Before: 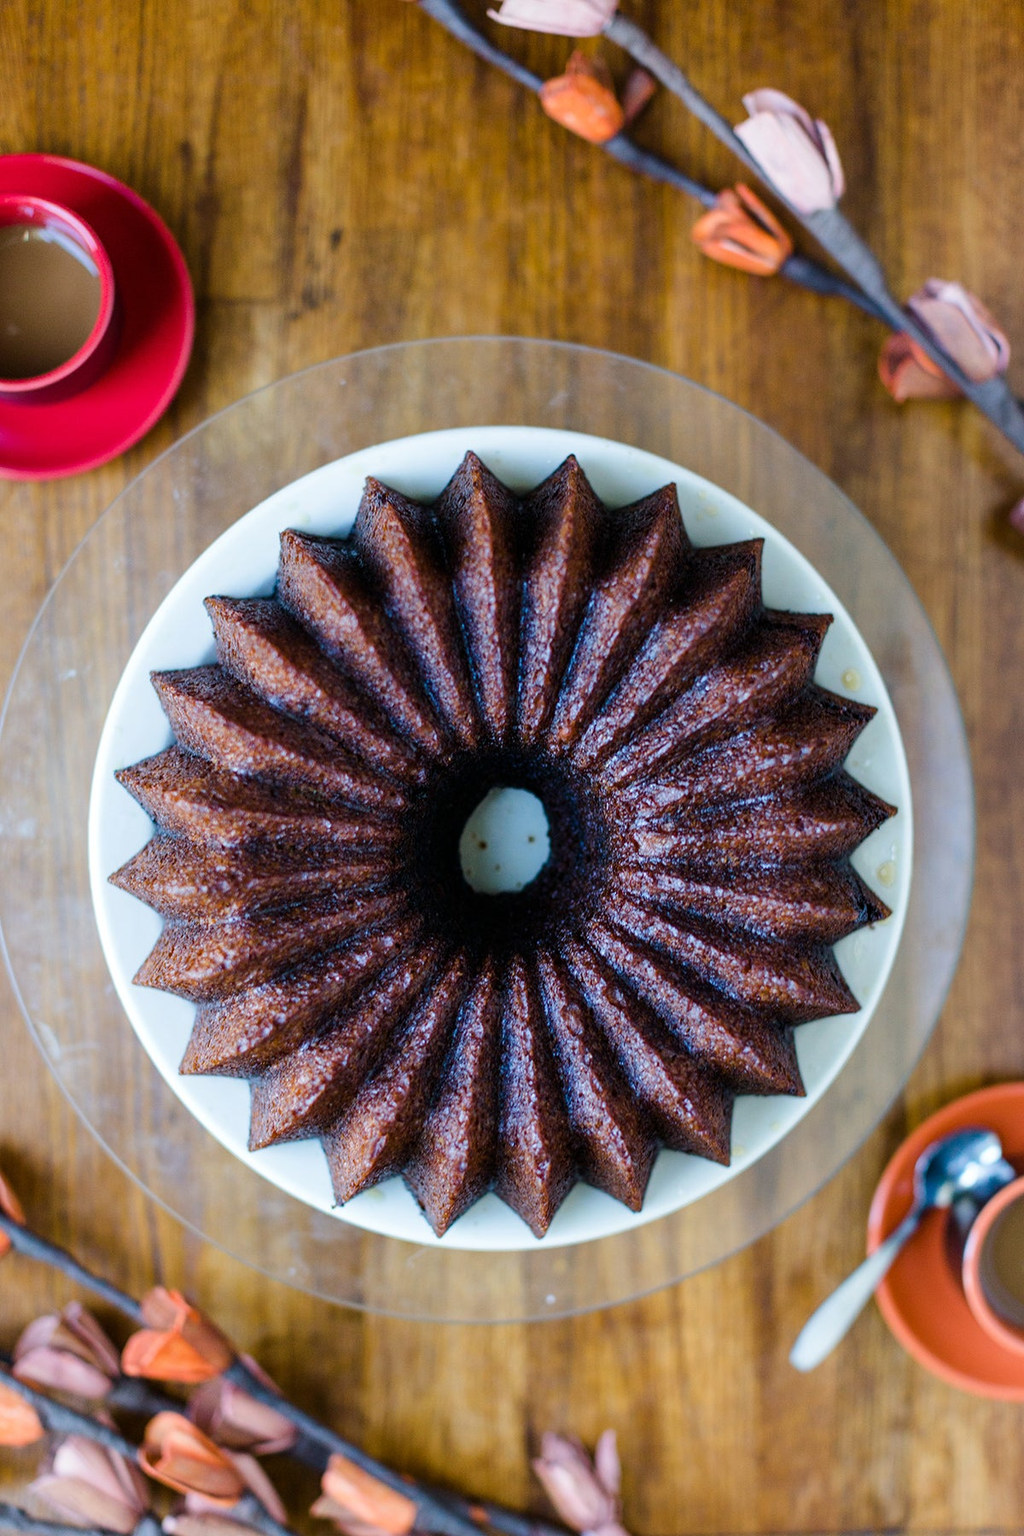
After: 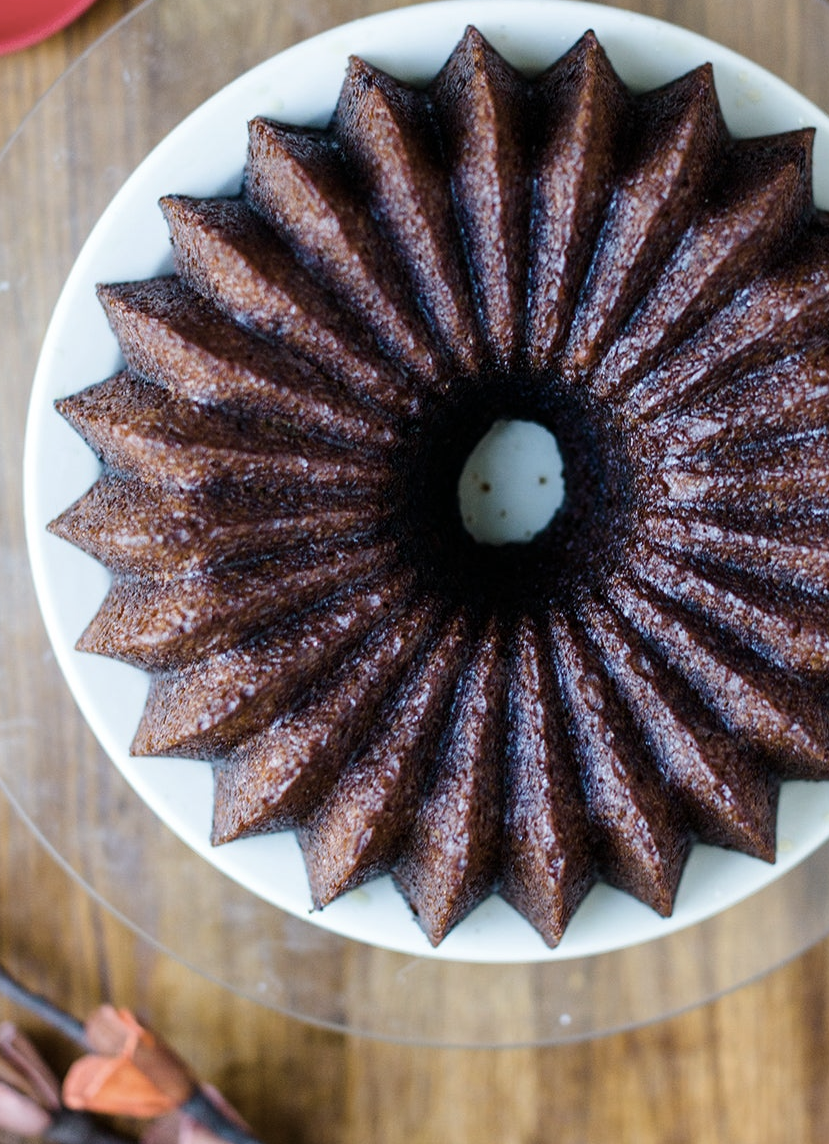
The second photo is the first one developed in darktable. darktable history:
contrast brightness saturation: contrast 0.1, saturation -0.297
crop: left 6.699%, top 27.979%, right 24.182%, bottom 8.427%
